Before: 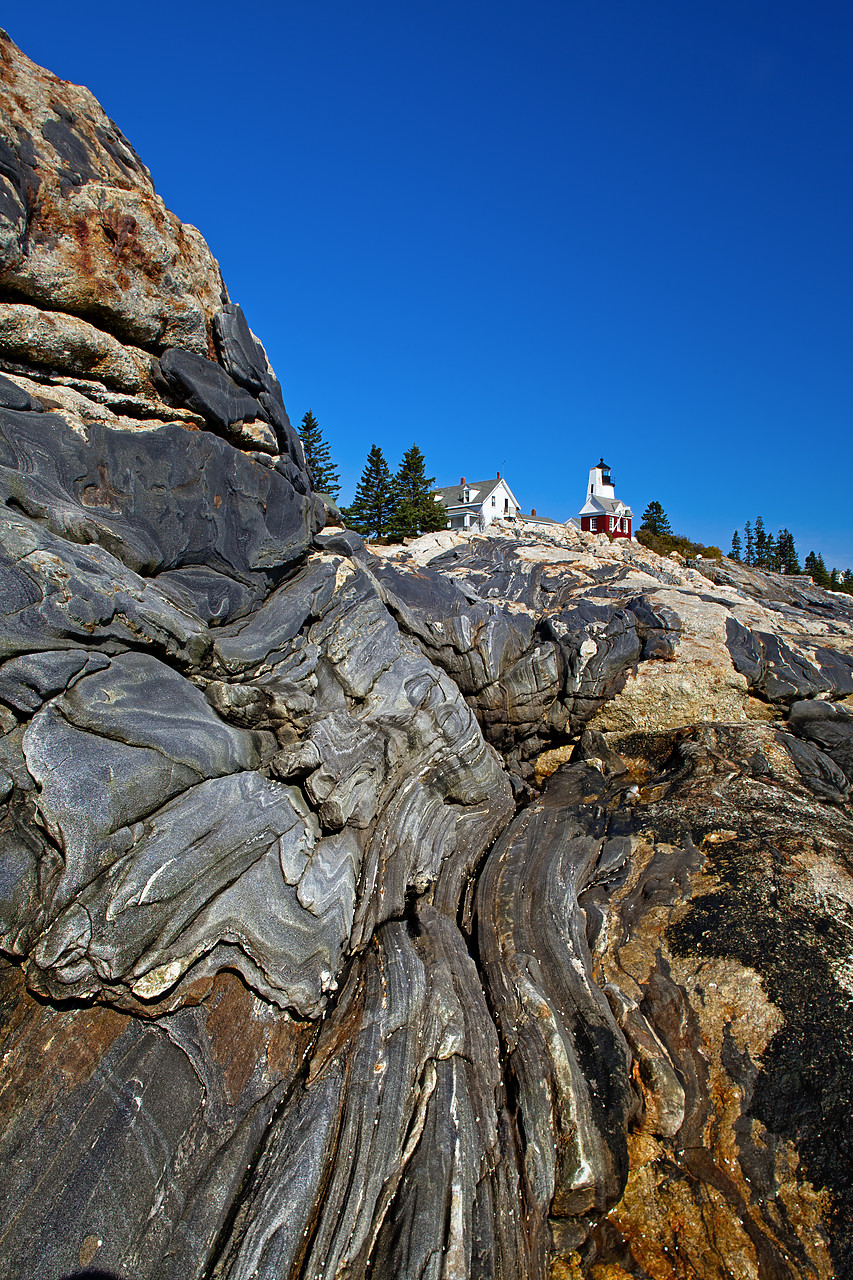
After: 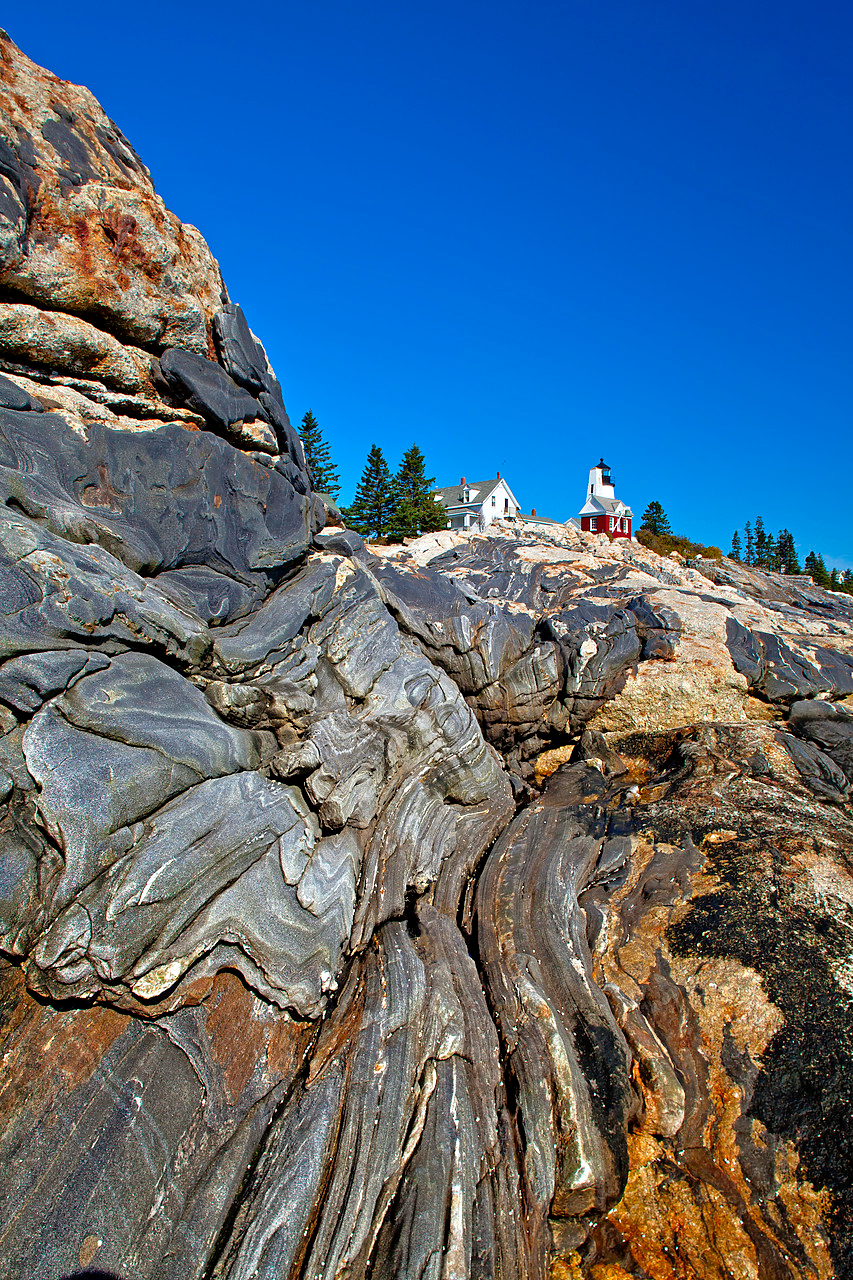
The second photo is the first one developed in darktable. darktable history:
tone equalizer: -8 EV 0.968 EV, -7 EV 0.987 EV, -6 EV 1.04 EV, -5 EV 0.976 EV, -4 EV 1.02 EV, -3 EV 0.762 EV, -2 EV 0.497 EV, -1 EV 0.247 EV
